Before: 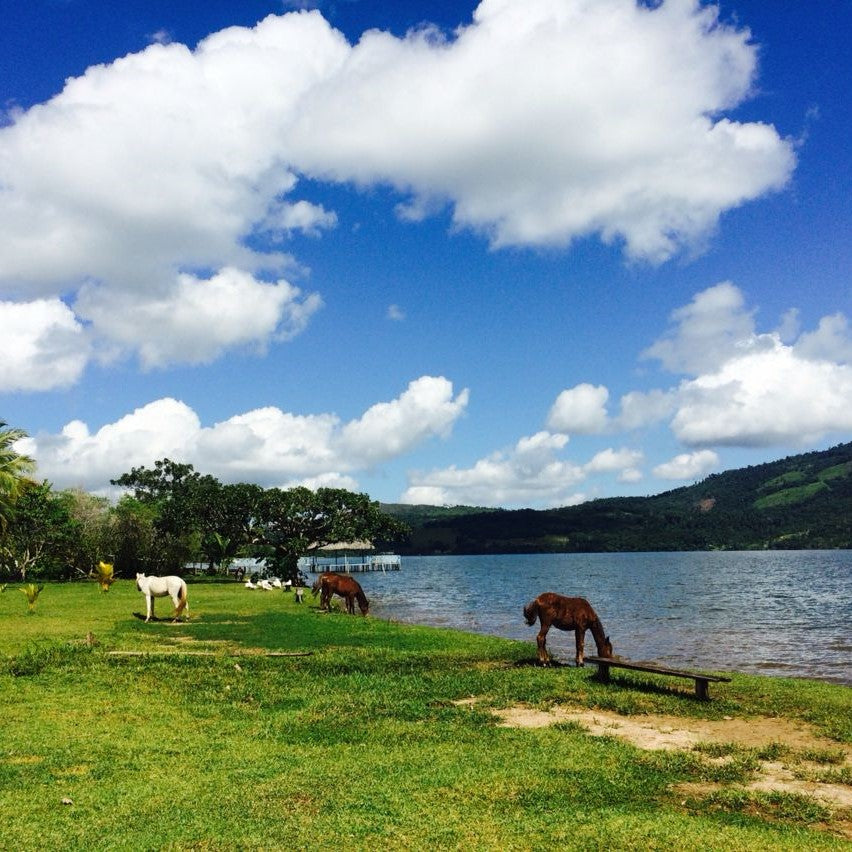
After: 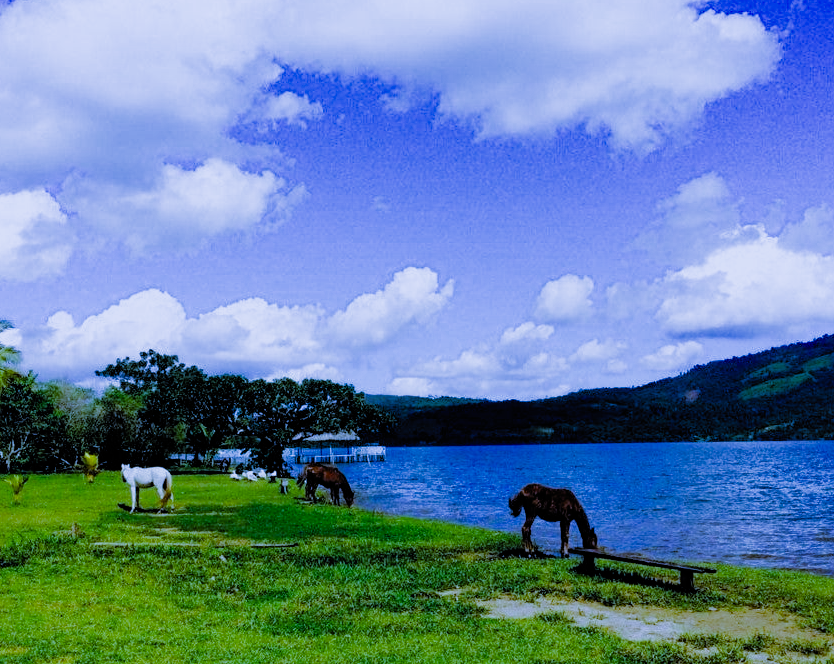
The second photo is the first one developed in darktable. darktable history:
white balance: red 0.766, blue 1.537
crop and rotate: left 1.814%, top 12.818%, right 0.25%, bottom 9.225%
filmic rgb: black relative exposure -4.4 EV, white relative exposure 5 EV, threshold 3 EV, hardness 2.23, latitude 40.06%, contrast 1.15, highlights saturation mix 10%, shadows ↔ highlights balance 1.04%, preserve chrominance RGB euclidean norm (legacy), color science v4 (2020), enable highlight reconstruction true
